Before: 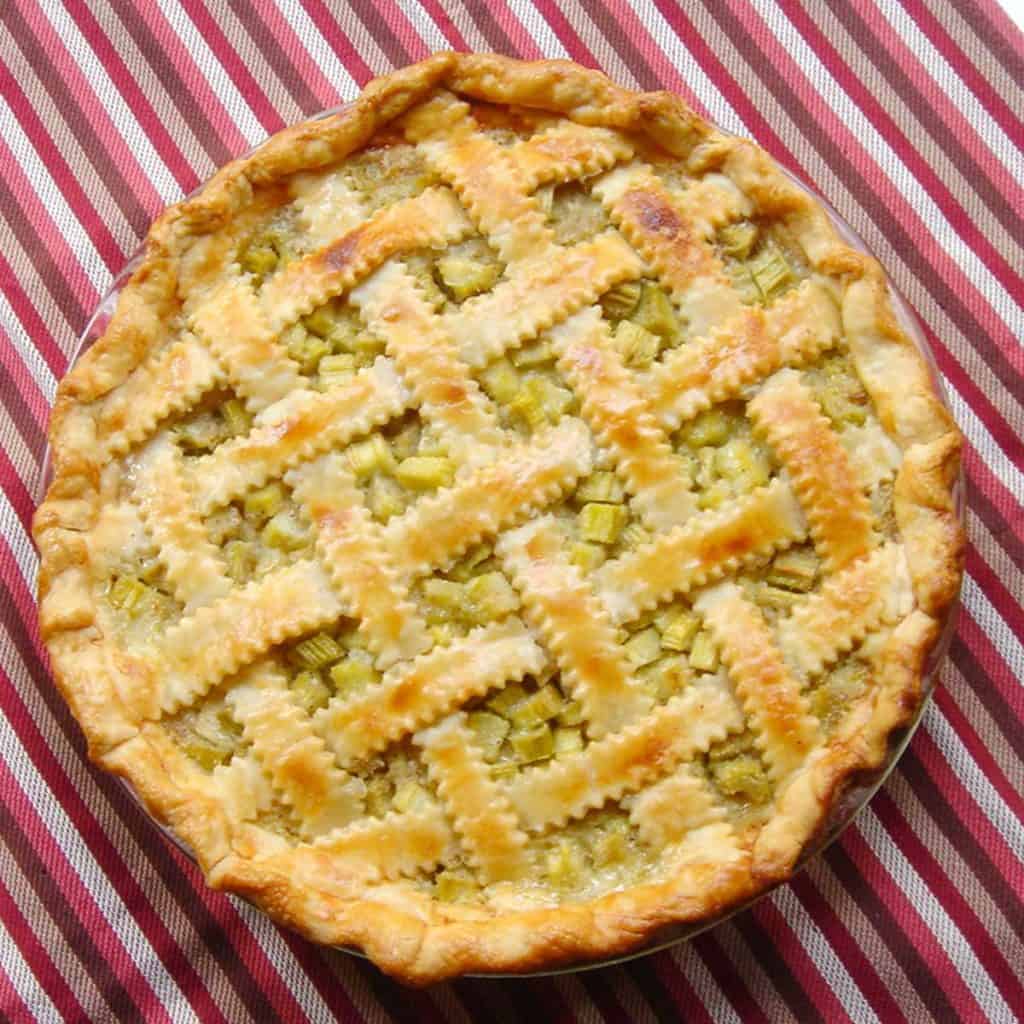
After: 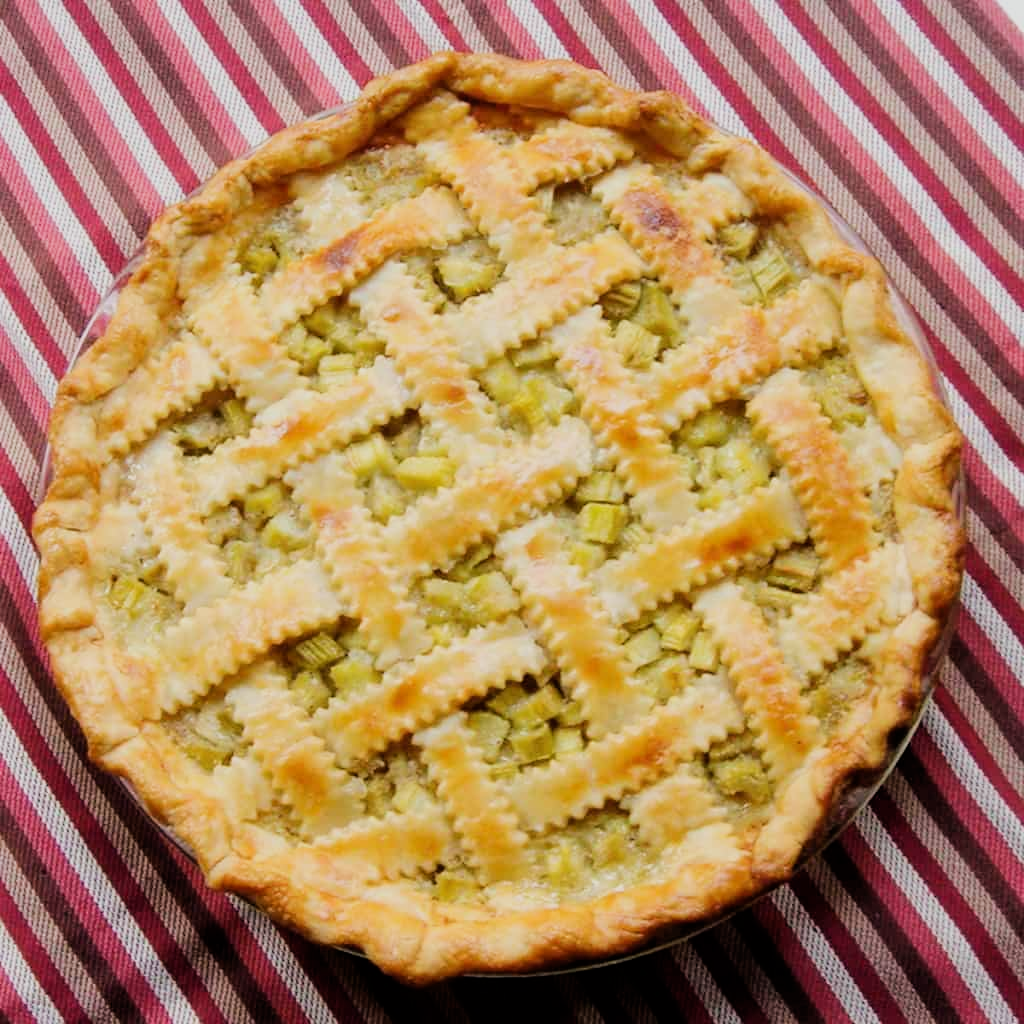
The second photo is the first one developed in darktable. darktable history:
filmic rgb: black relative exposure -5.08 EV, white relative exposure 3.95 EV, hardness 2.9, contrast 1.183, highlights saturation mix -30.25%, iterations of high-quality reconstruction 0
